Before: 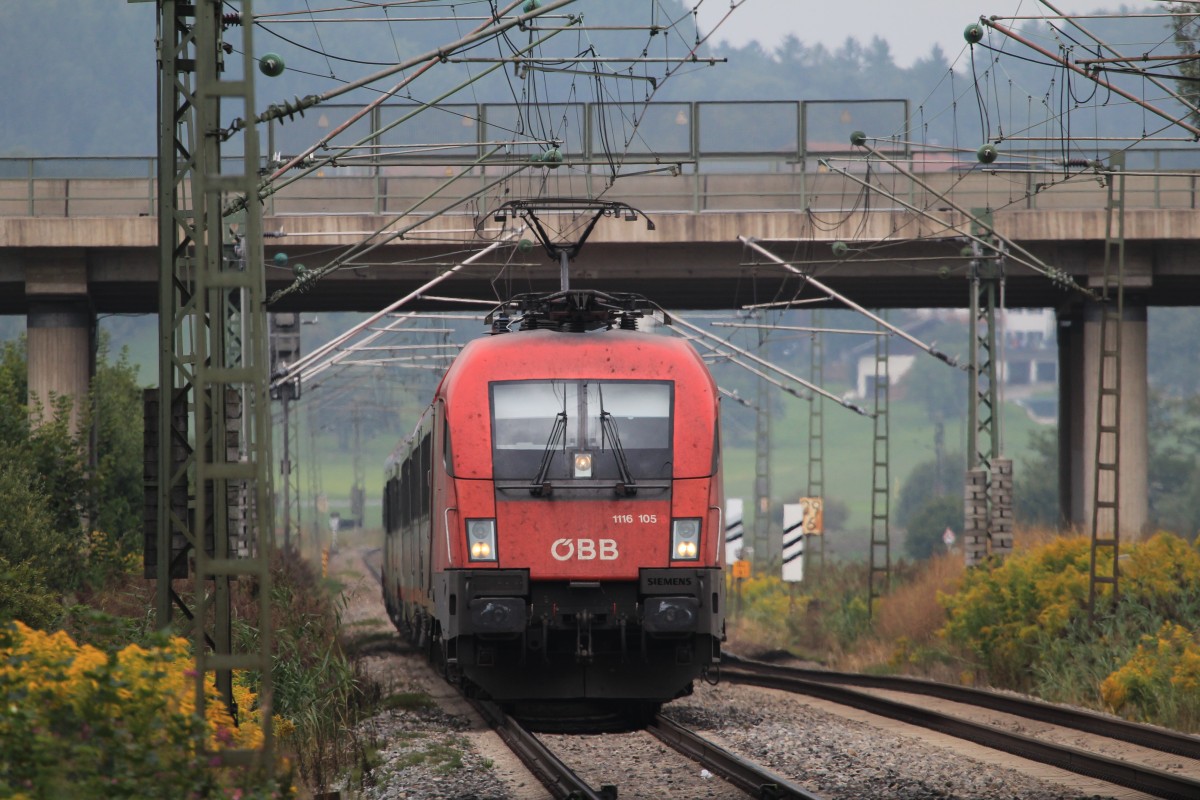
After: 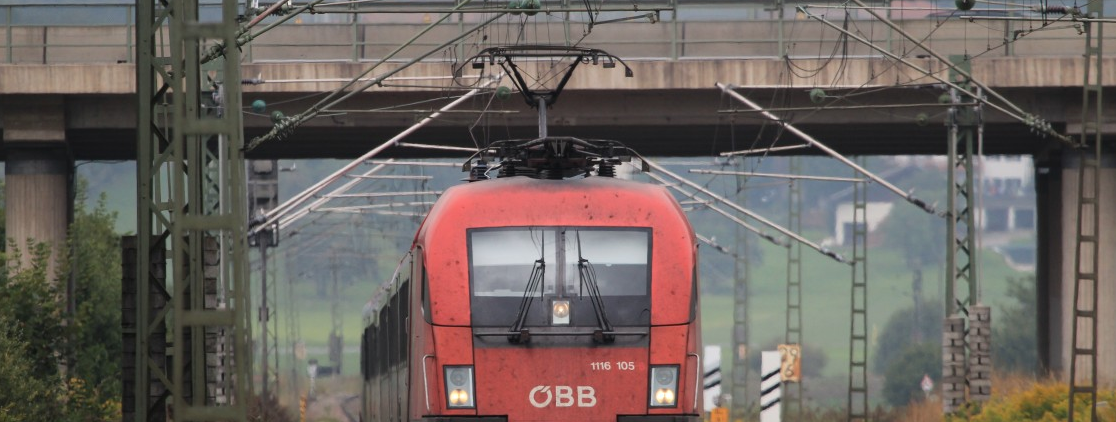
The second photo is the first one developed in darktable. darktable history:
contrast brightness saturation: saturation -0.061
crop: left 1.839%, top 19.174%, right 5.137%, bottom 28.014%
